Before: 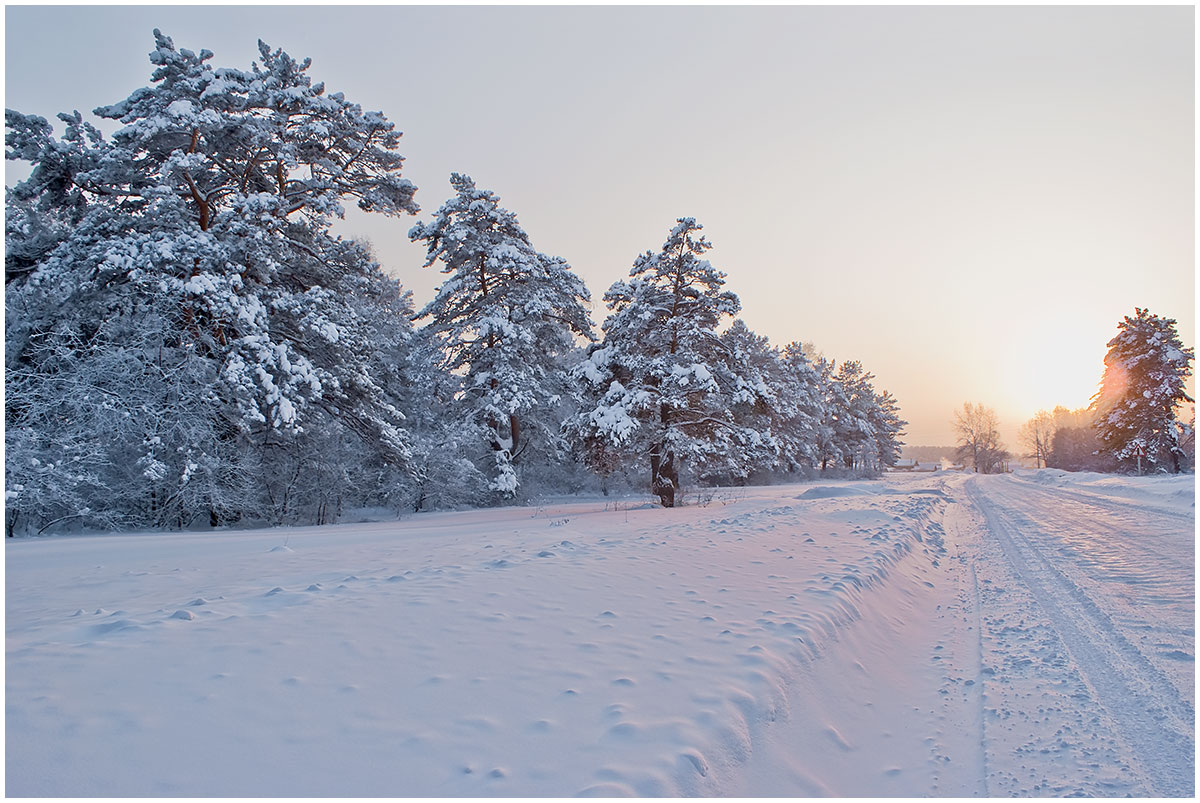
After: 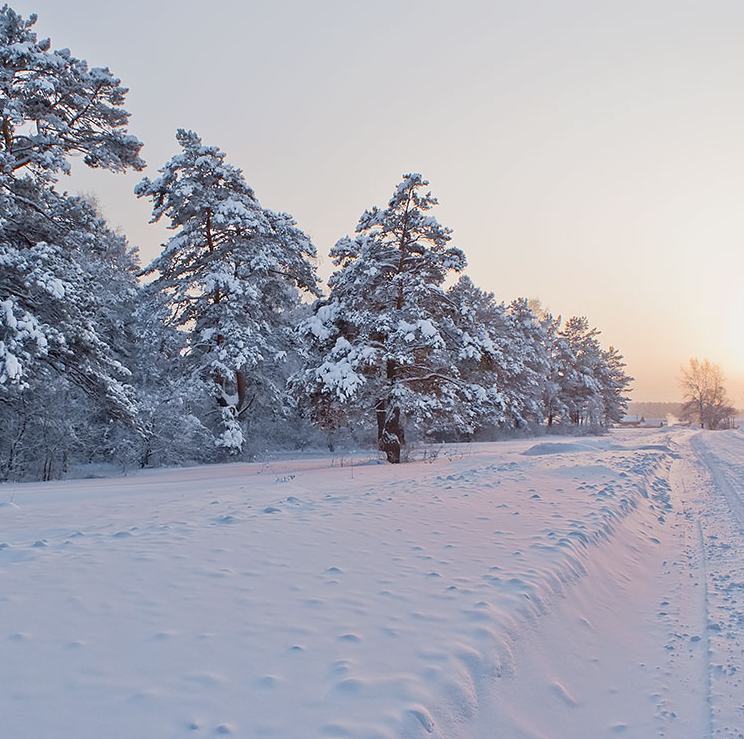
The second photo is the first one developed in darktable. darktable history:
crop and rotate: left 22.915%, top 5.629%, right 15.025%, bottom 2.34%
